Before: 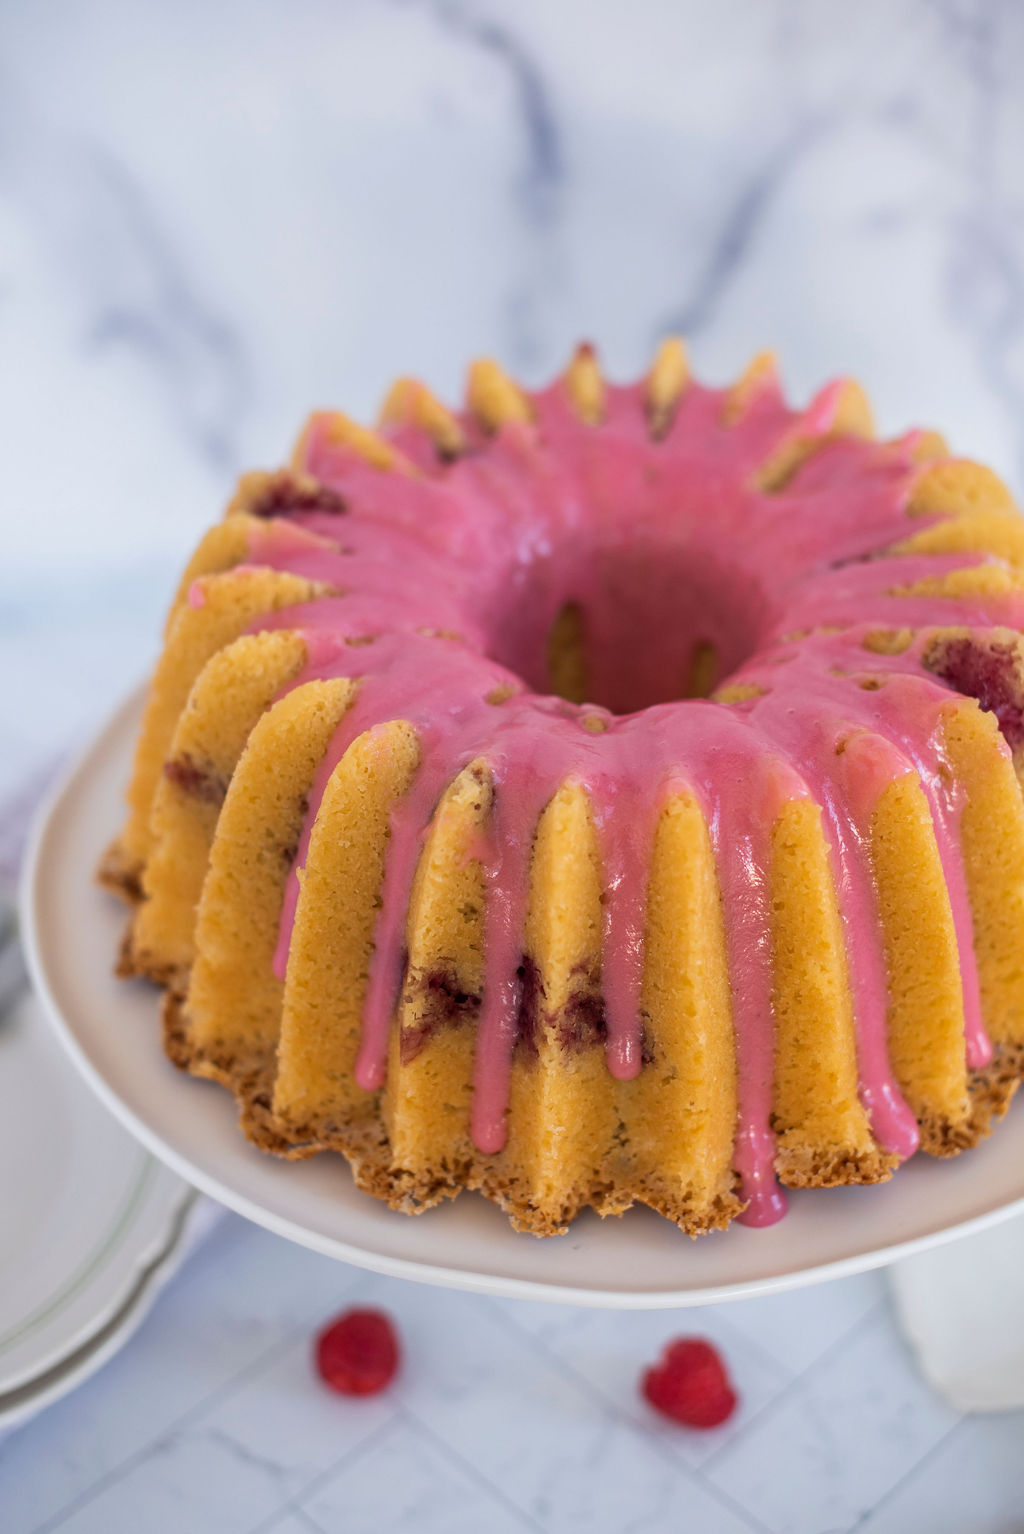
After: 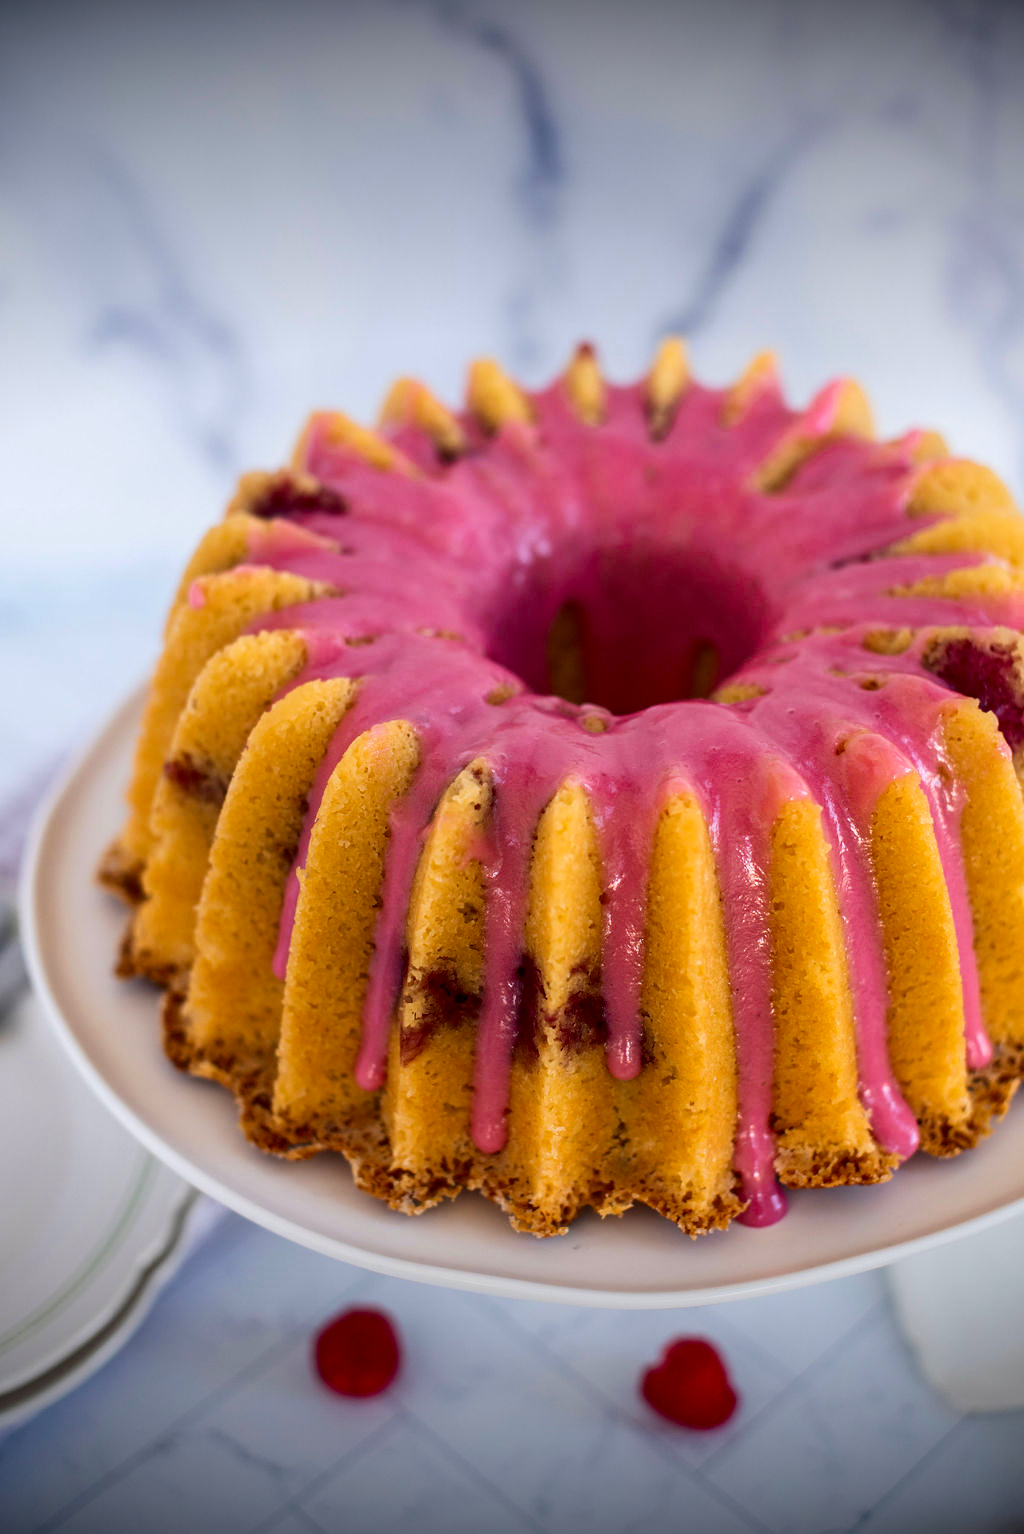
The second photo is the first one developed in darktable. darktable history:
local contrast: mode bilateral grid, contrast 20, coarseness 50, detail 102%, midtone range 0.2
vignetting: fall-off start 98.29%, fall-off radius 100%, brightness -1, saturation 0.5, width/height ratio 1.428
contrast brightness saturation: contrast 0.21, brightness -0.11, saturation 0.21
